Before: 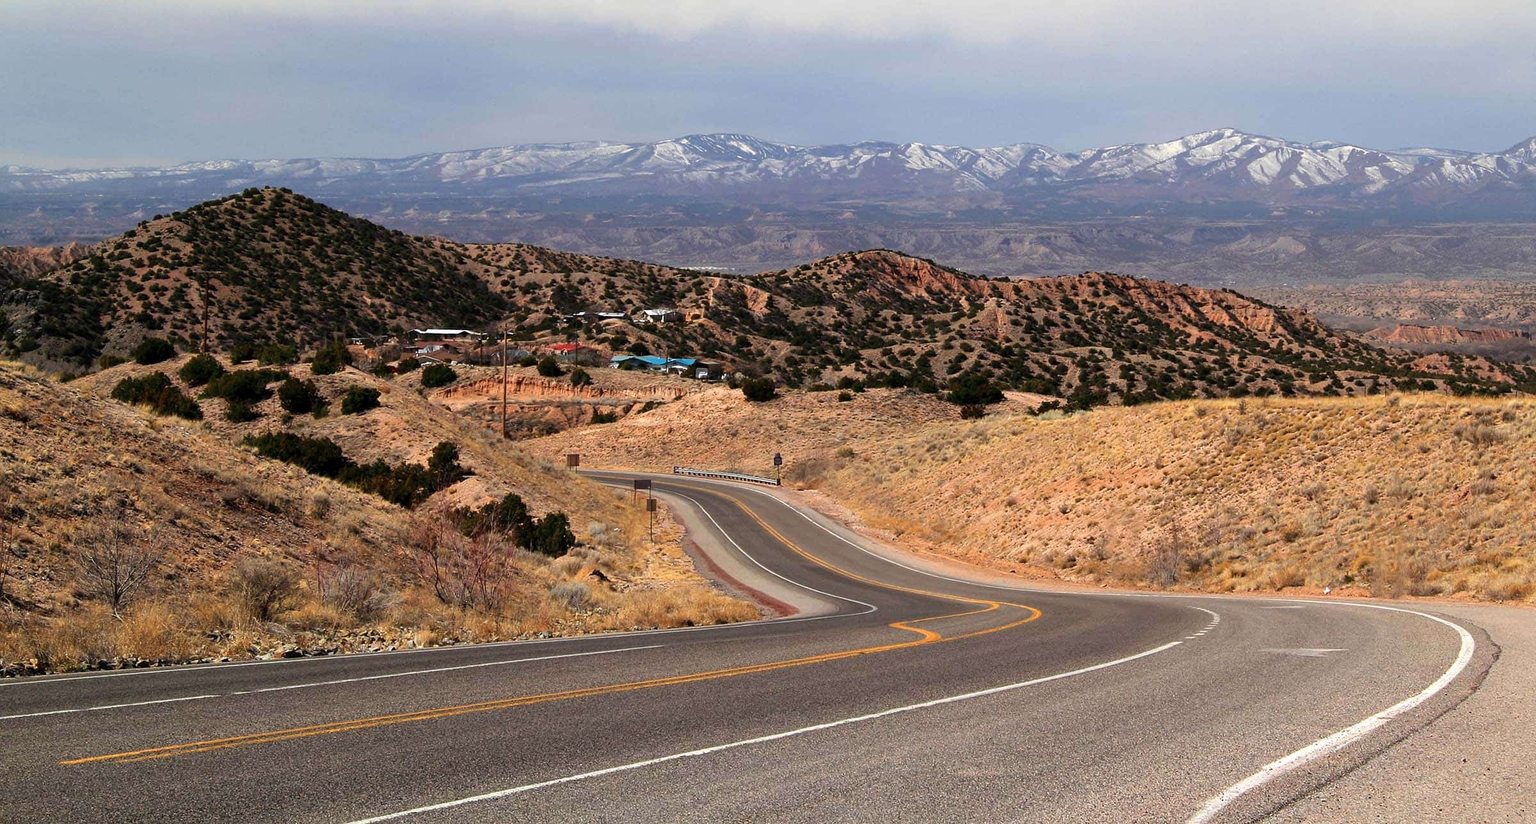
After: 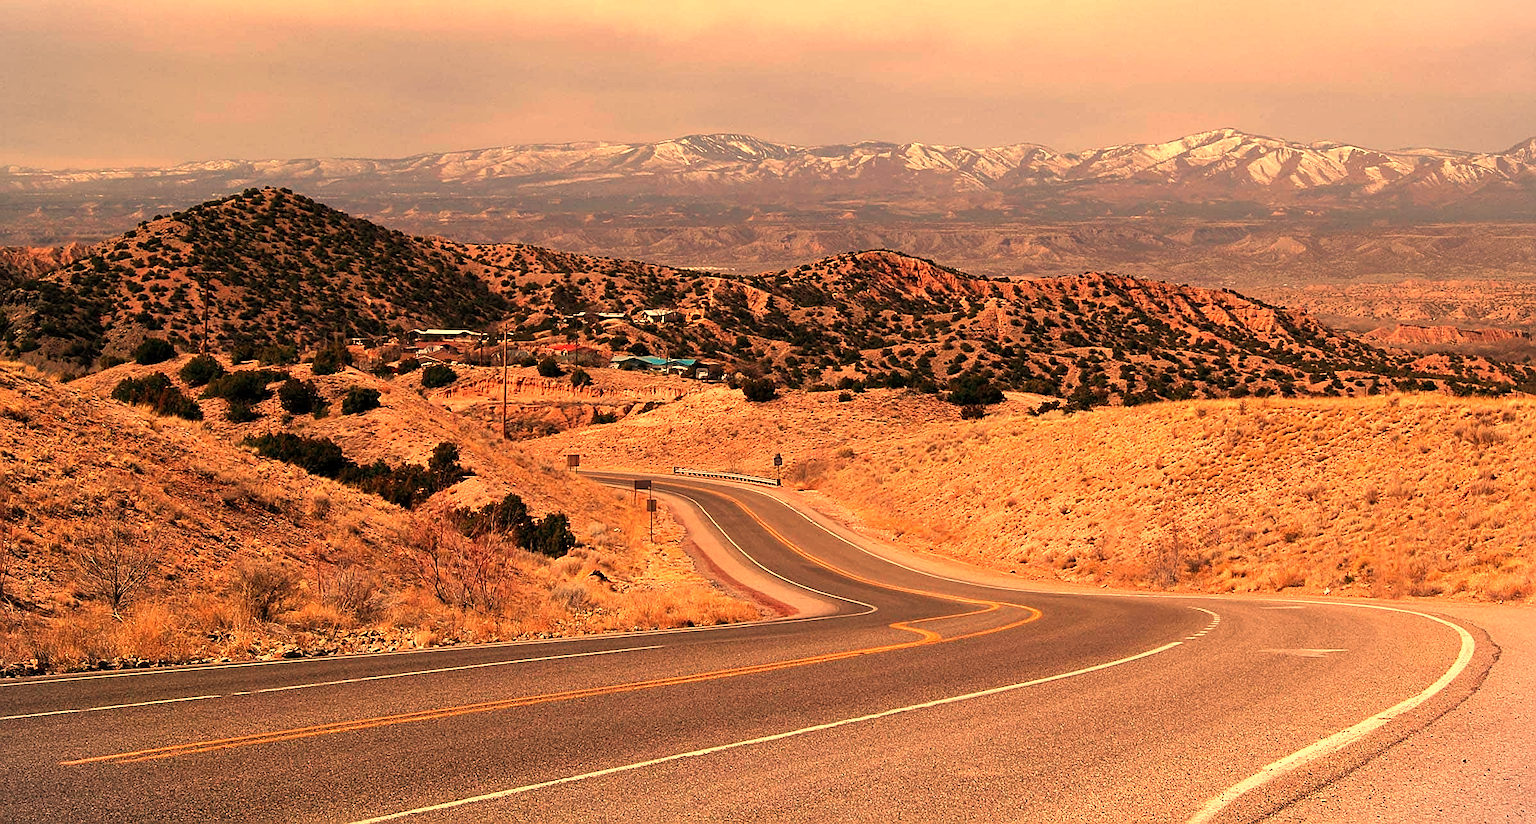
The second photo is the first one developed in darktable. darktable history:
vignetting: fall-off start 100%, brightness -0.282, width/height ratio 1.31
shadows and highlights: shadows 25, highlights -25
white balance: red 1.467, blue 0.684
sharpen: on, module defaults
